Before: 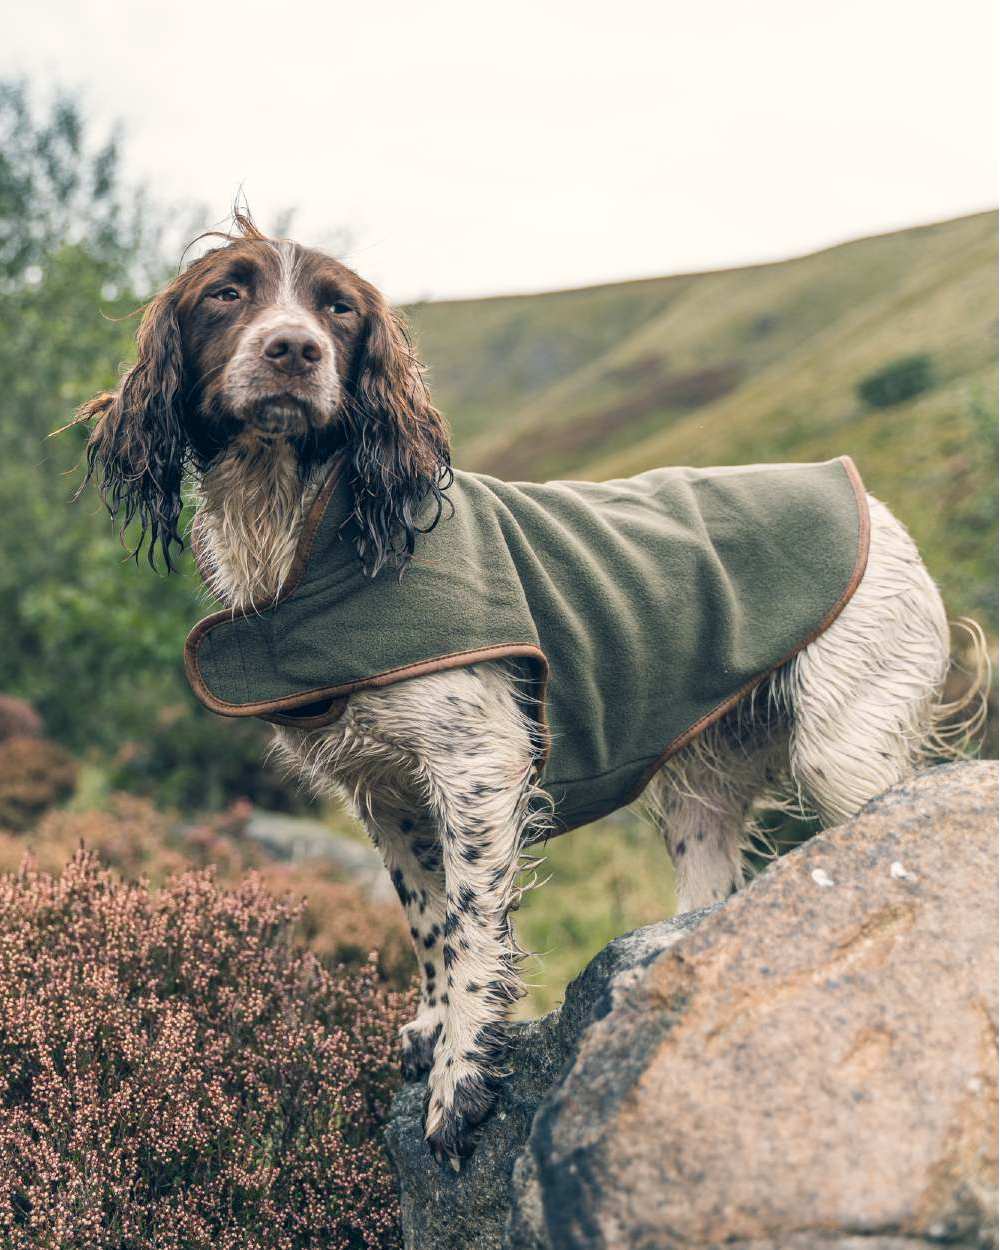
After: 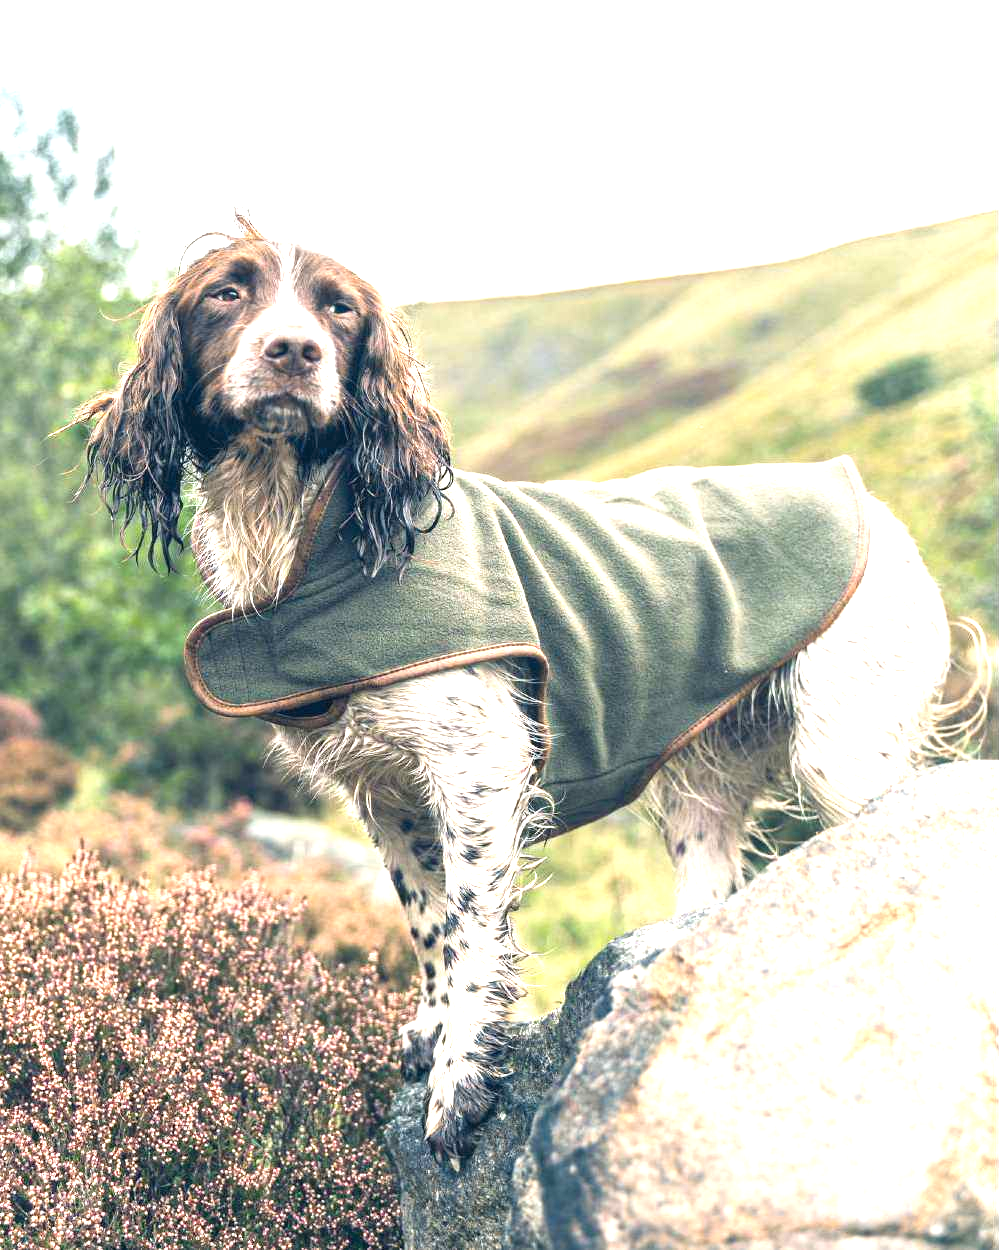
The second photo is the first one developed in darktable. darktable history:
exposure: black level correction 0, exposure 1.454 EV, compensate exposure bias true, compensate highlight preservation false
